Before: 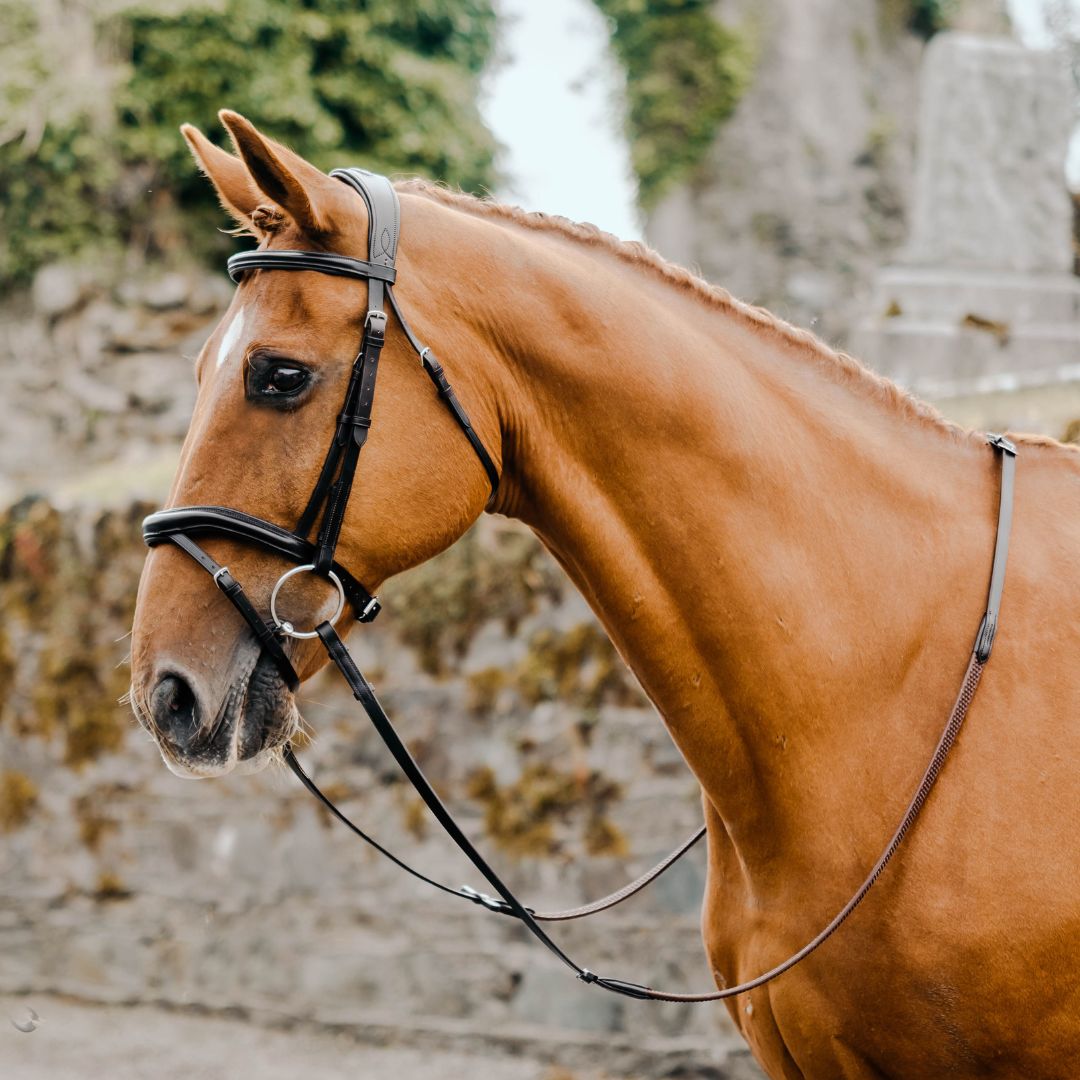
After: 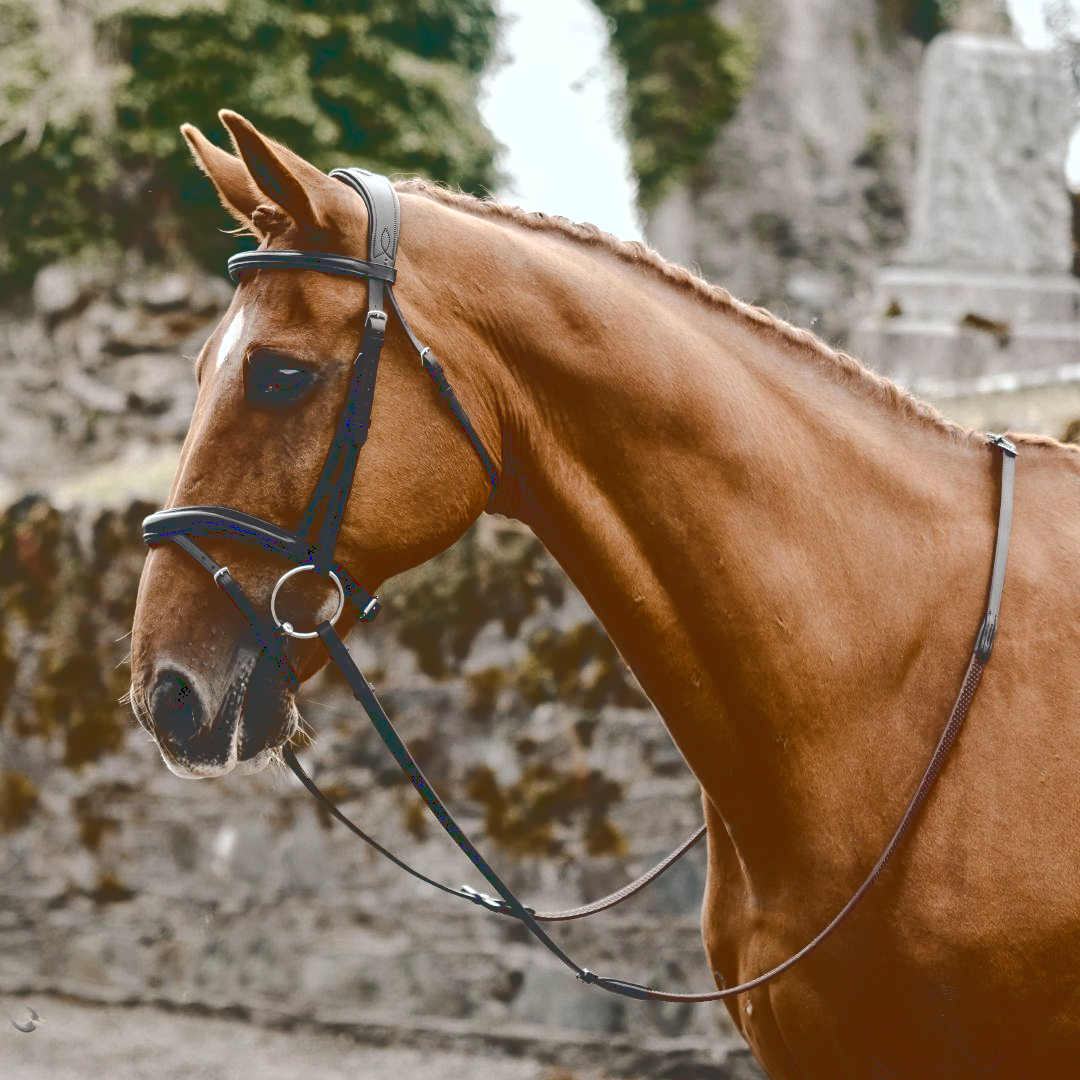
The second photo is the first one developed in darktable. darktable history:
base curve: curves: ch0 [(0, 0.036) (0.083, 0.04) (0.804, 1)]
